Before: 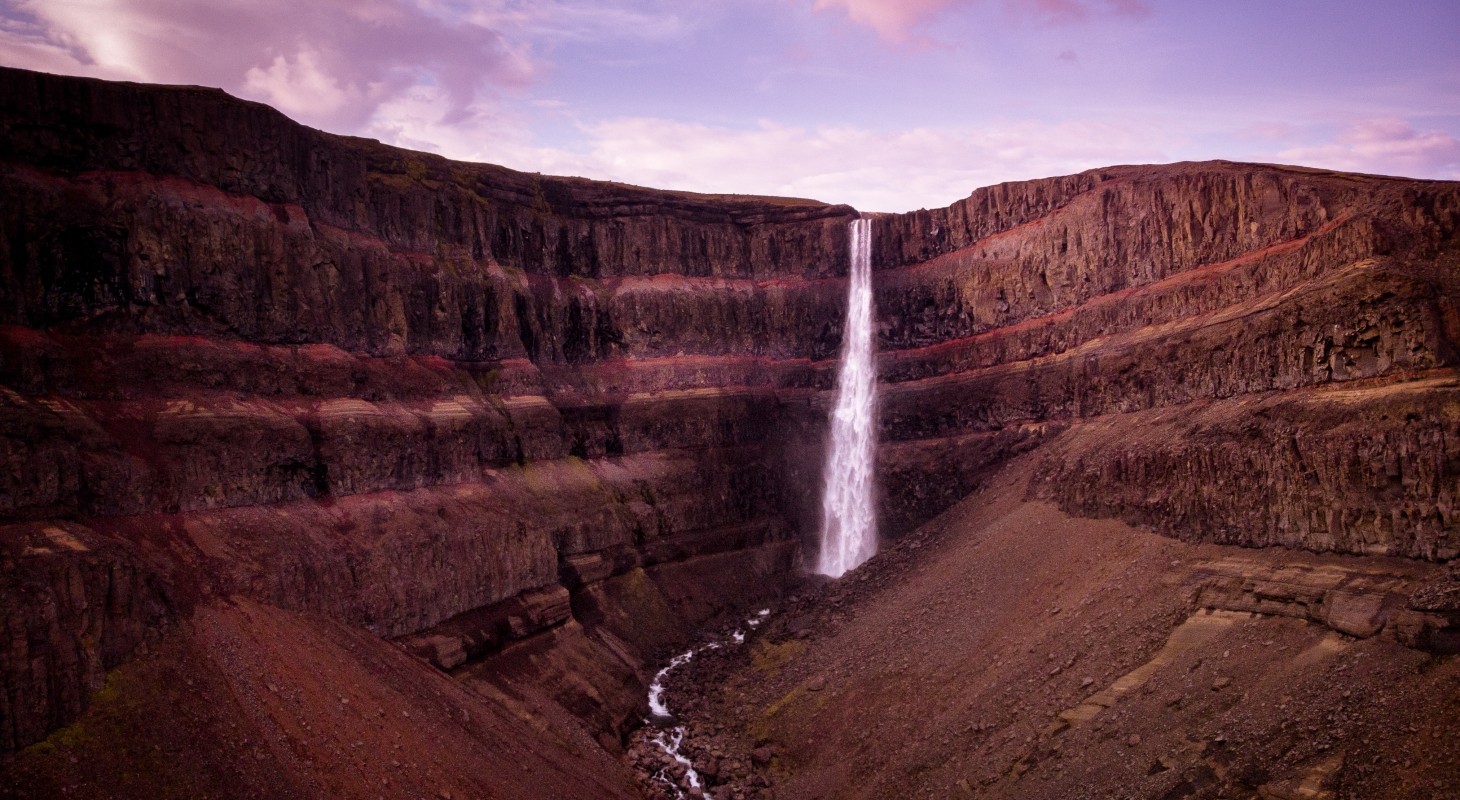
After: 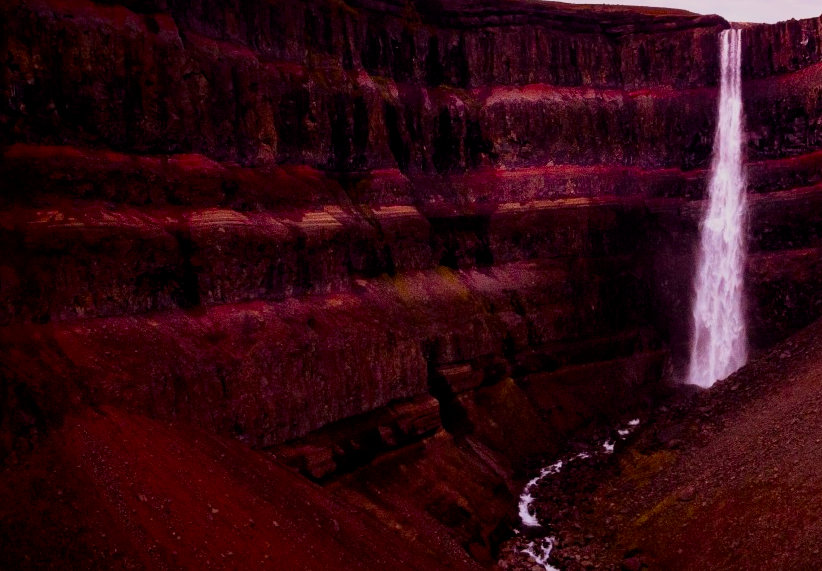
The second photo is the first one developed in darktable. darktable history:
filmic rgb: black relative exposure -7.75 EV, white relative exposure 4.4 EV, threshold 3 EV, hardness 3.76, latitude 38.11%, contrast 0.966, highlights saturation mix 10%, shadows ↔ highlights balance 4.59%, color science v4 (2020), enable highlight reconstruction true
crop: left 8.966%, top 23.852%, right 34.699%, bottom 4.703%
contrast brightness saturation: contrast 0.19, brightness -0.11, saturation 0.21
